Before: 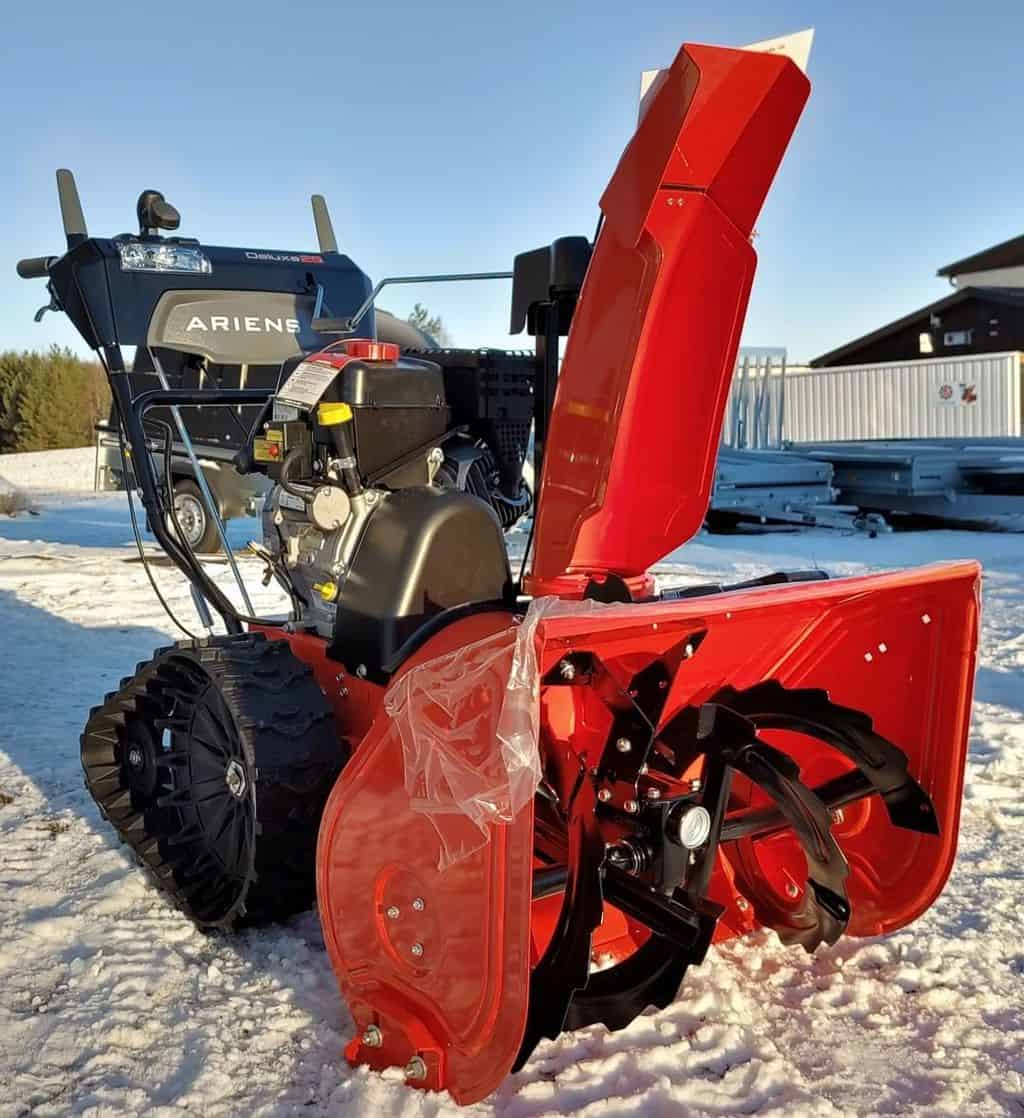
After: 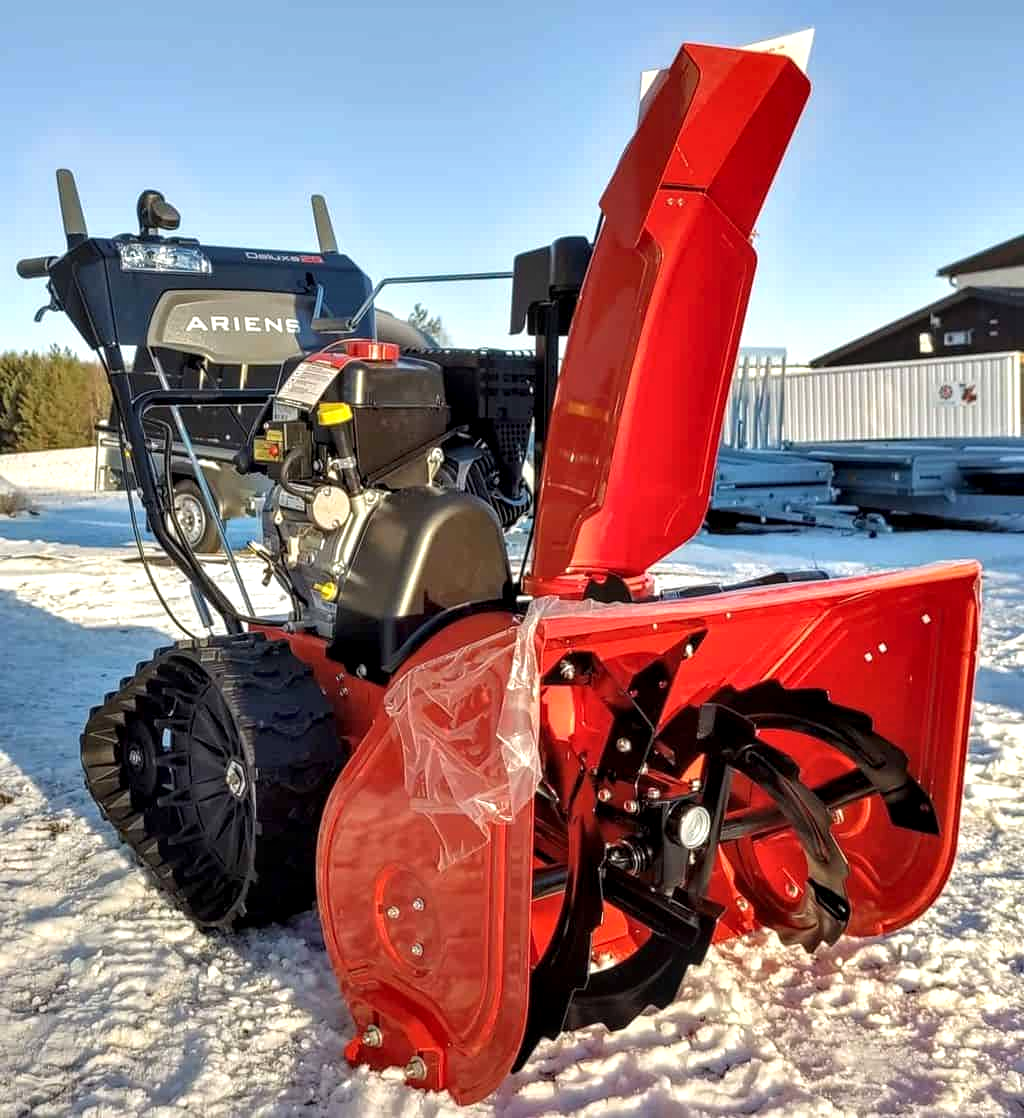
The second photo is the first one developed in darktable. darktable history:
white balance: red 1, blue 1
exposure: exposure 0.375 EV, compensate highlight preservation false
local contrast: detail 130%
